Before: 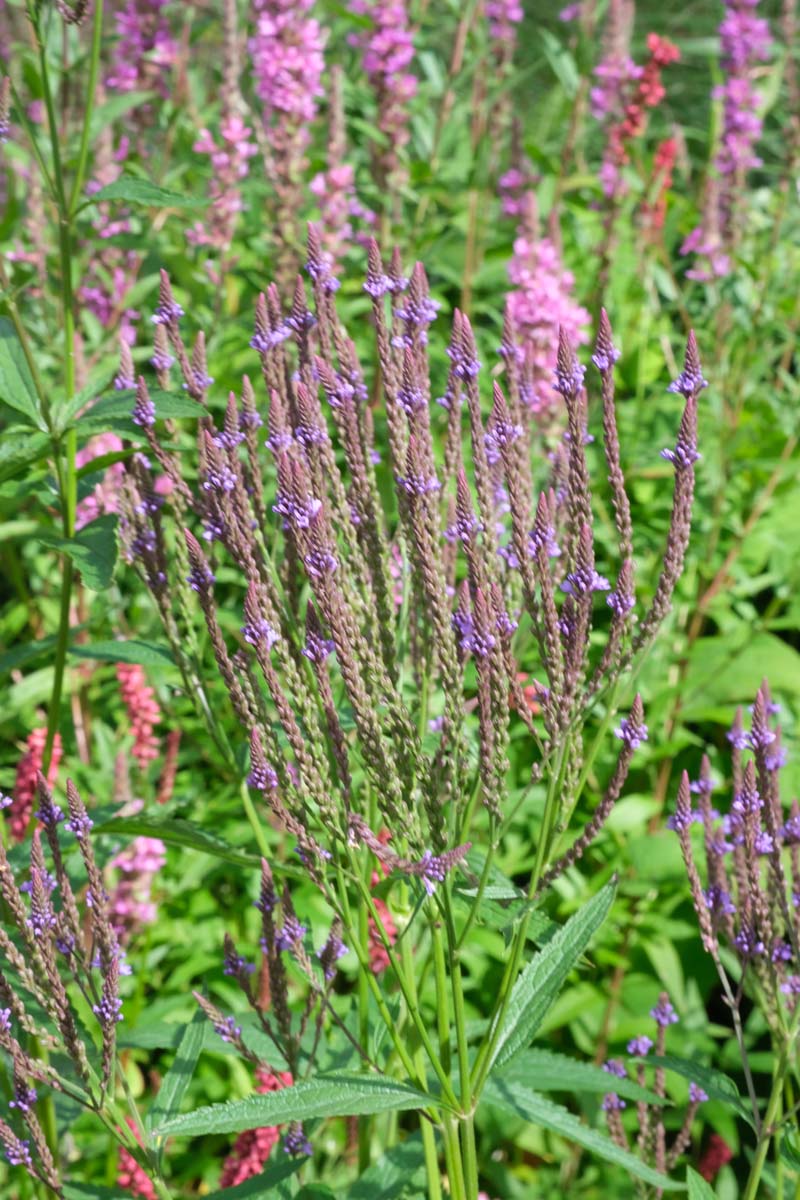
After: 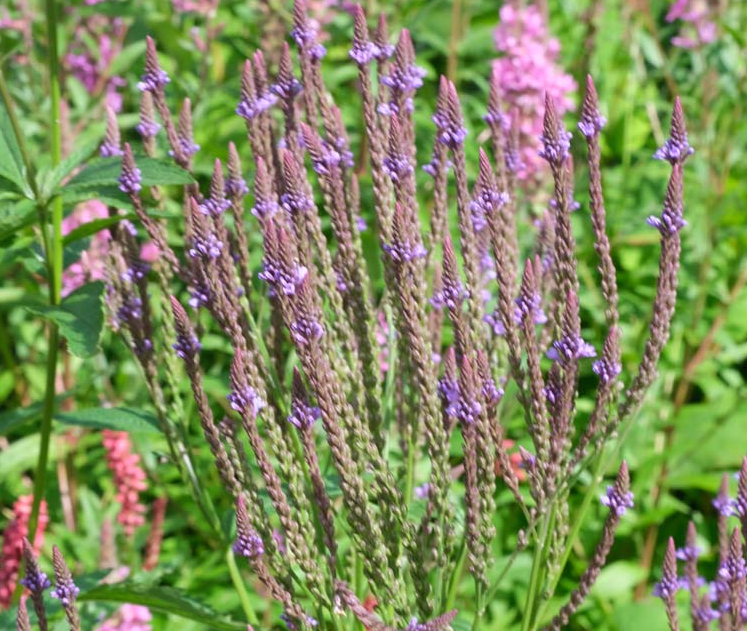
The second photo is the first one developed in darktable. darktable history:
exposure: exposure 0.019 EV, compensate exposure bias true, compensate highlight preservation false
crop: left 1.807%, top 19.423%, right 4.779%, bottom 27.966%
